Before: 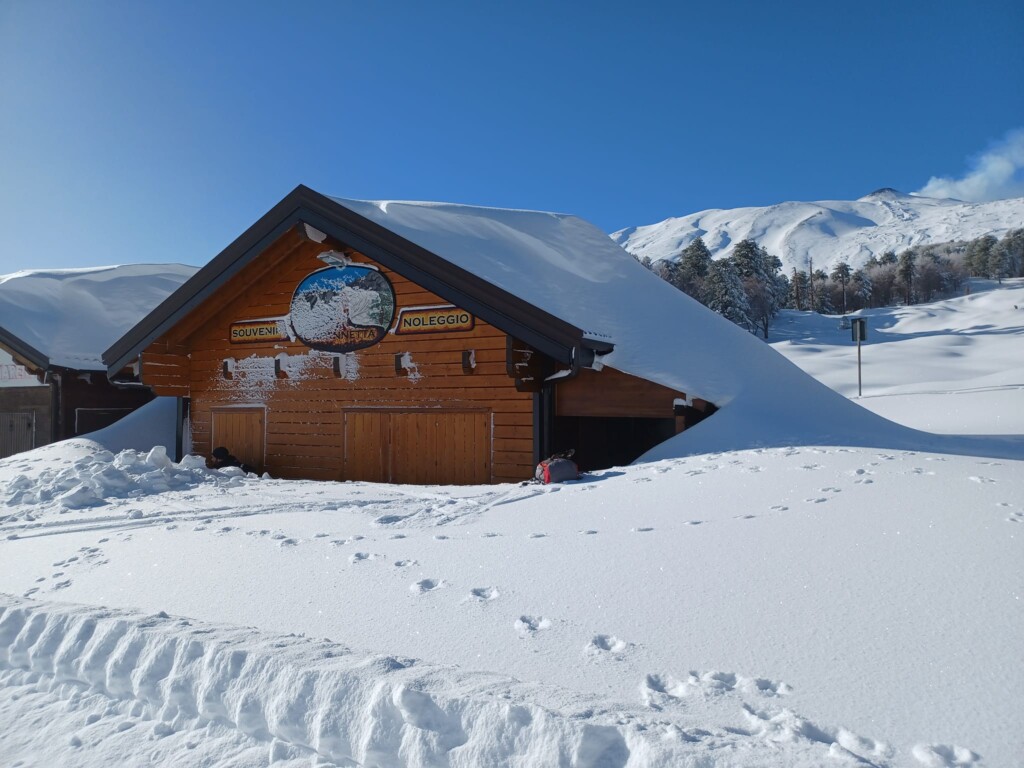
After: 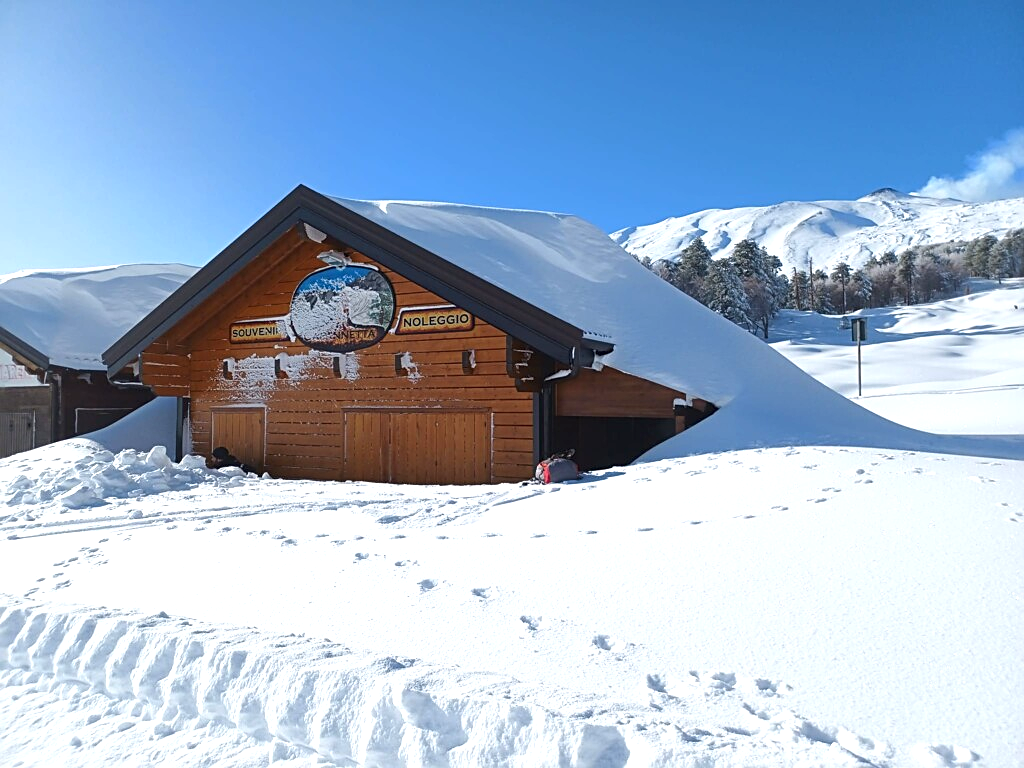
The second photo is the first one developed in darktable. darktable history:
exposure: exposure 0.778 EV, compensate exposure bias true, compensate highlight preservation false
sharpen: on, module defaults
